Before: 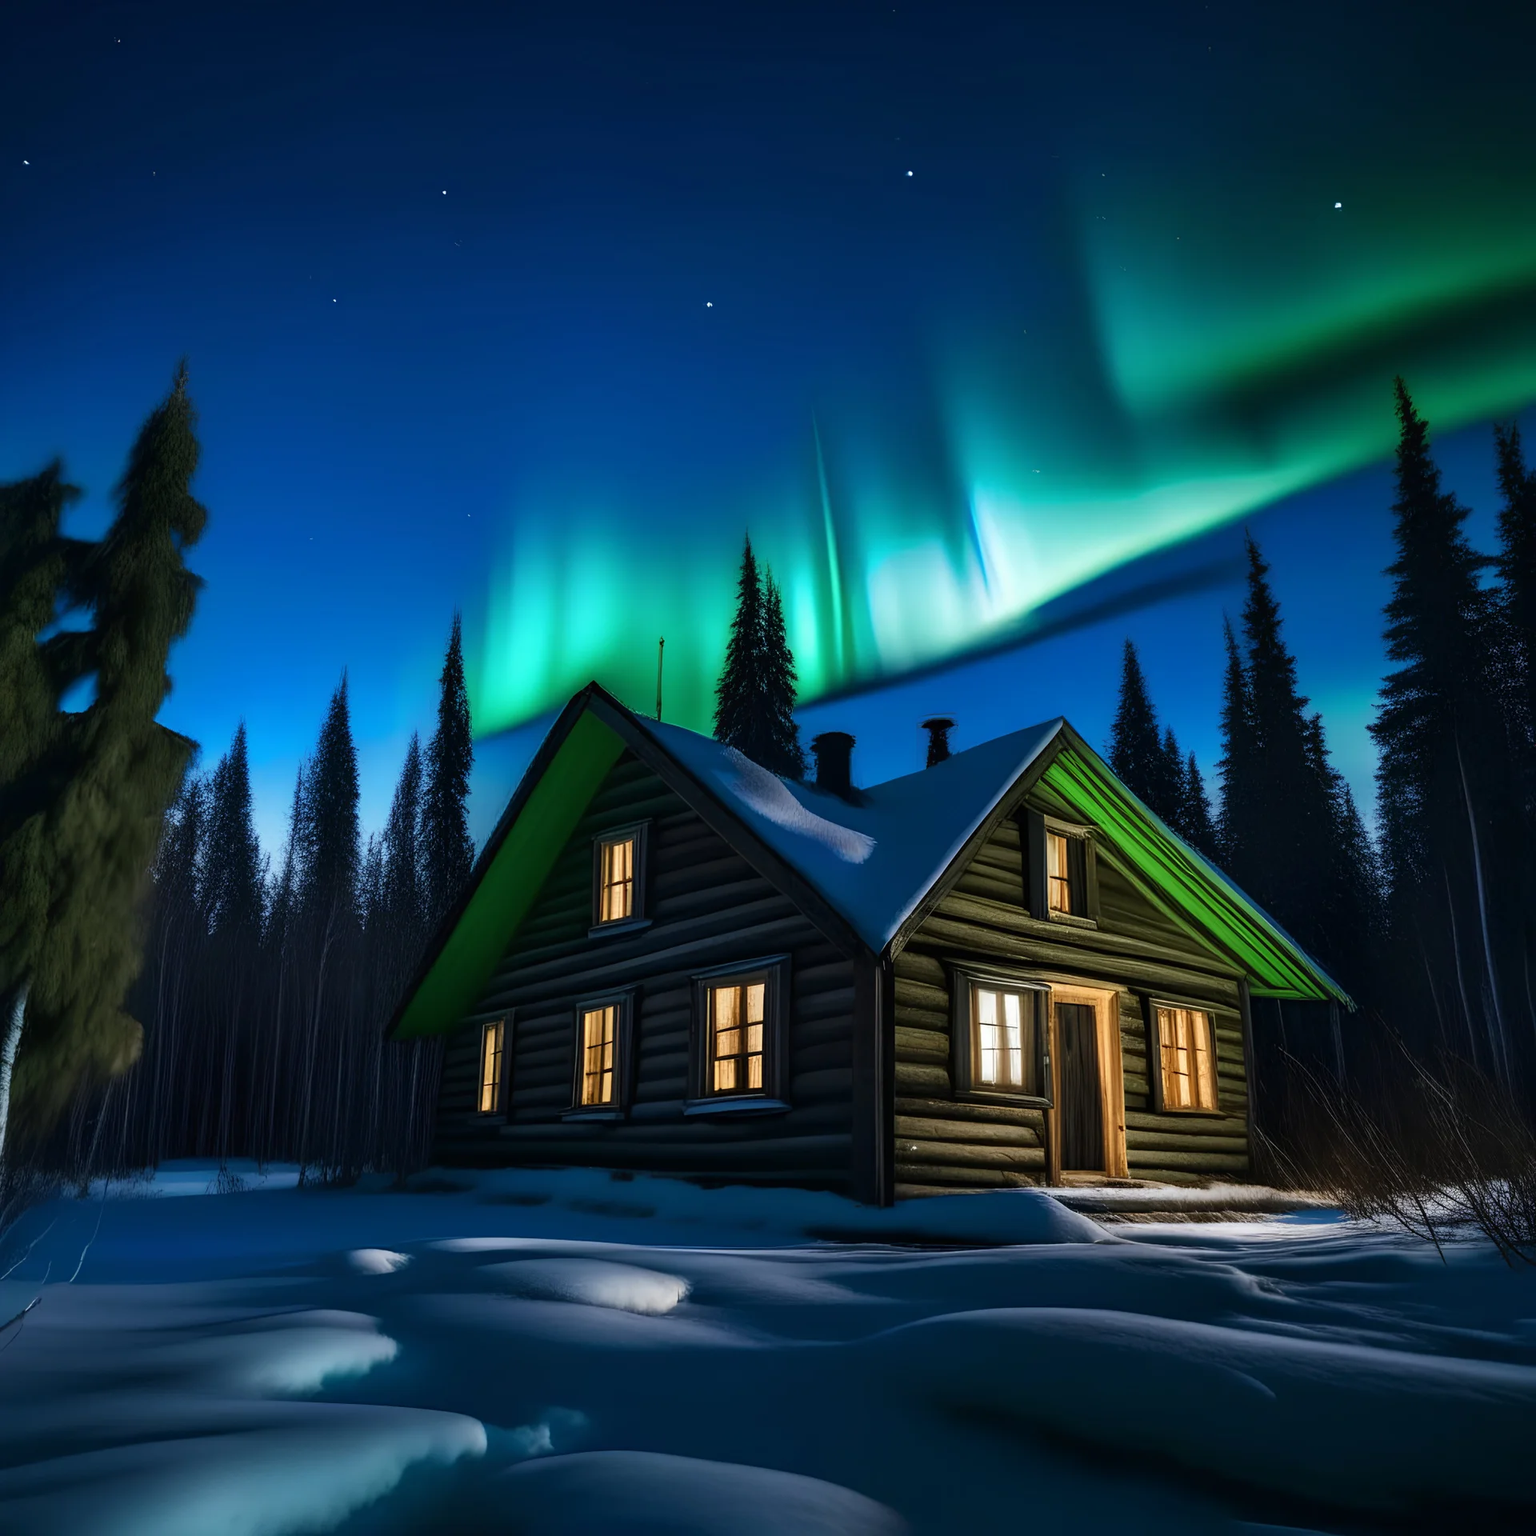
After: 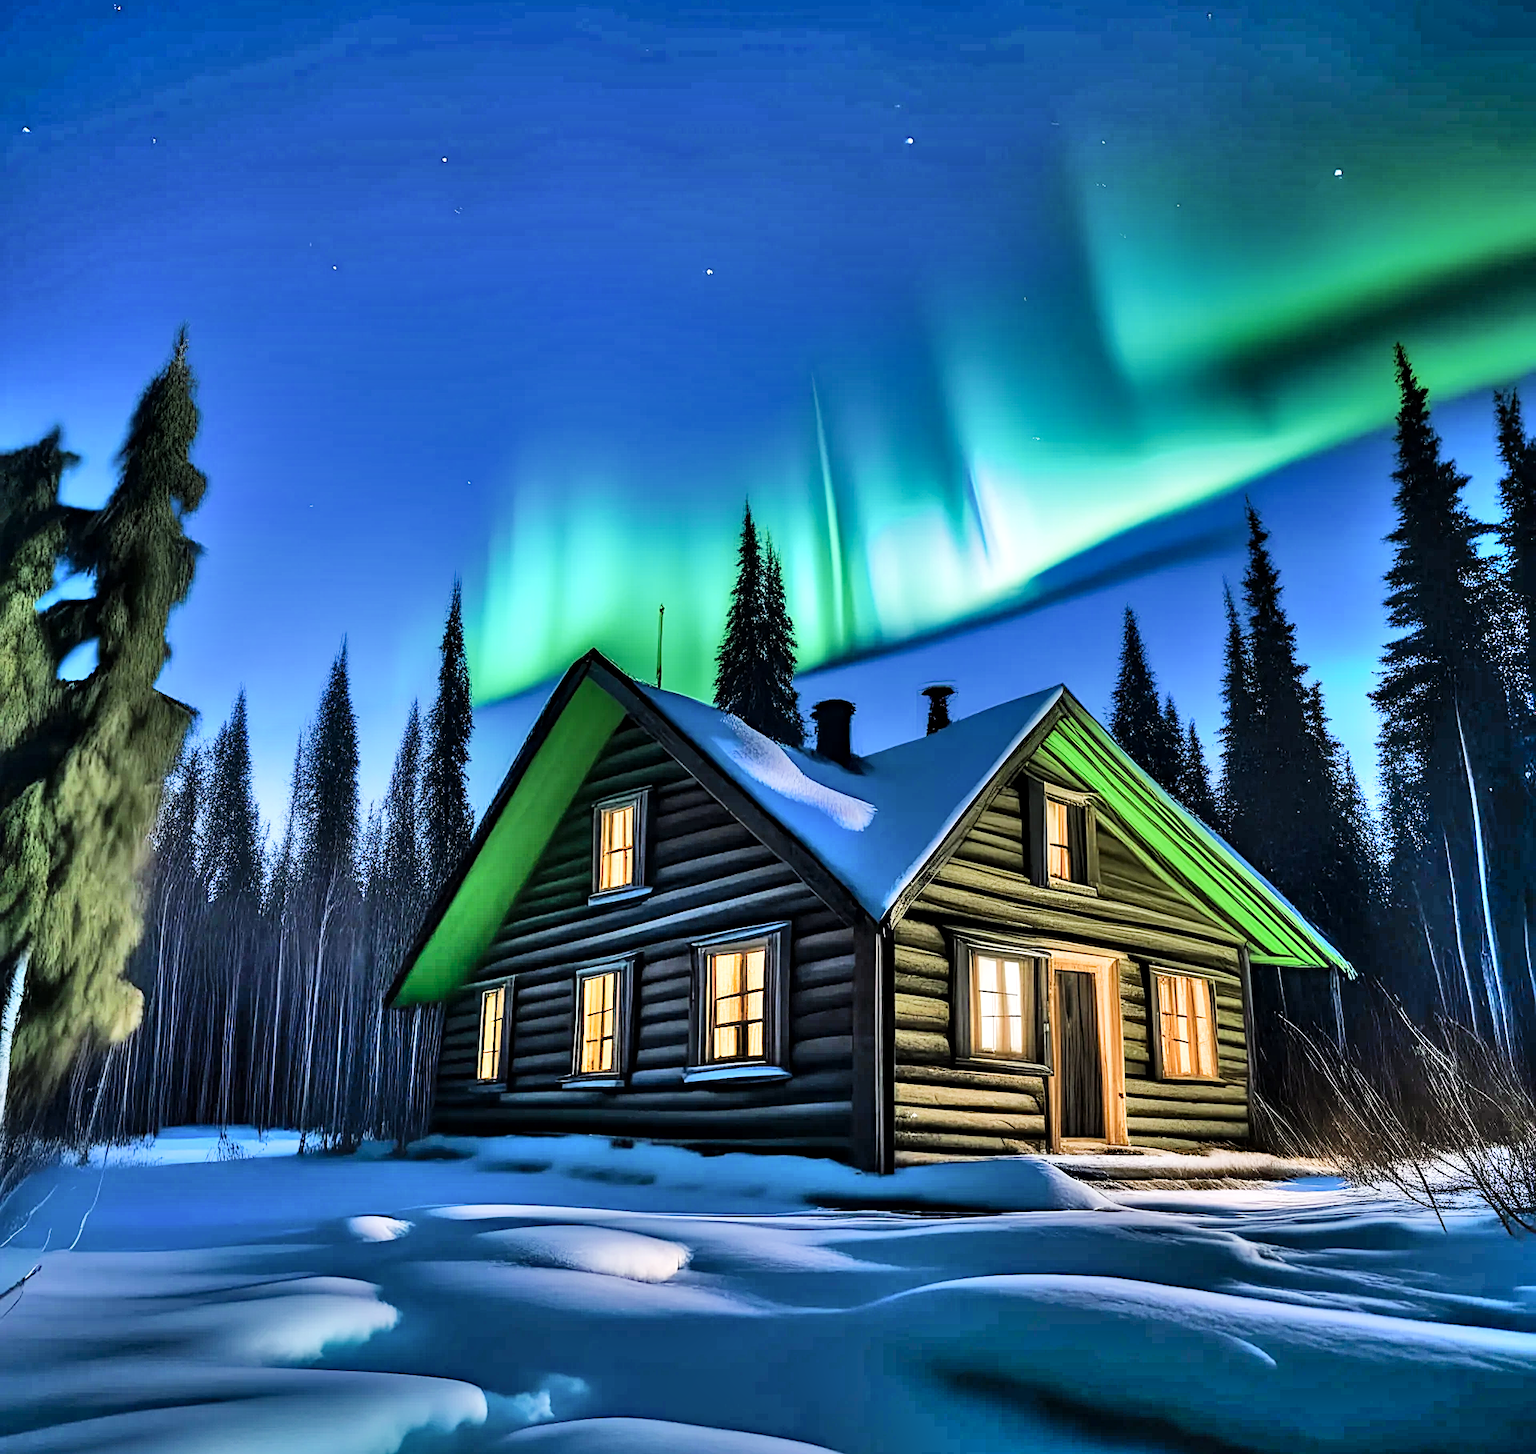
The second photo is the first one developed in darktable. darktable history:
shadows and highlights: shadows 75.49, highlights -60.65, soften with gaussian
crop and rotate: top 2.177%, bottom 3.125%
sharpen: on, module defaults
filmic rgb: black relative exposure -7.65 EV, white relative exposure 4.56 EV, hardness 3.61, iterations of high-quality reconstruction 0
exposure: black level correction 0, exposure 1.47 EV, compensate highlight preservation false
local contrast: highlights 107%, shadows 101%, detail 120%, midtone range 0.2
haze removal: compatibility mode true, adaptive false
